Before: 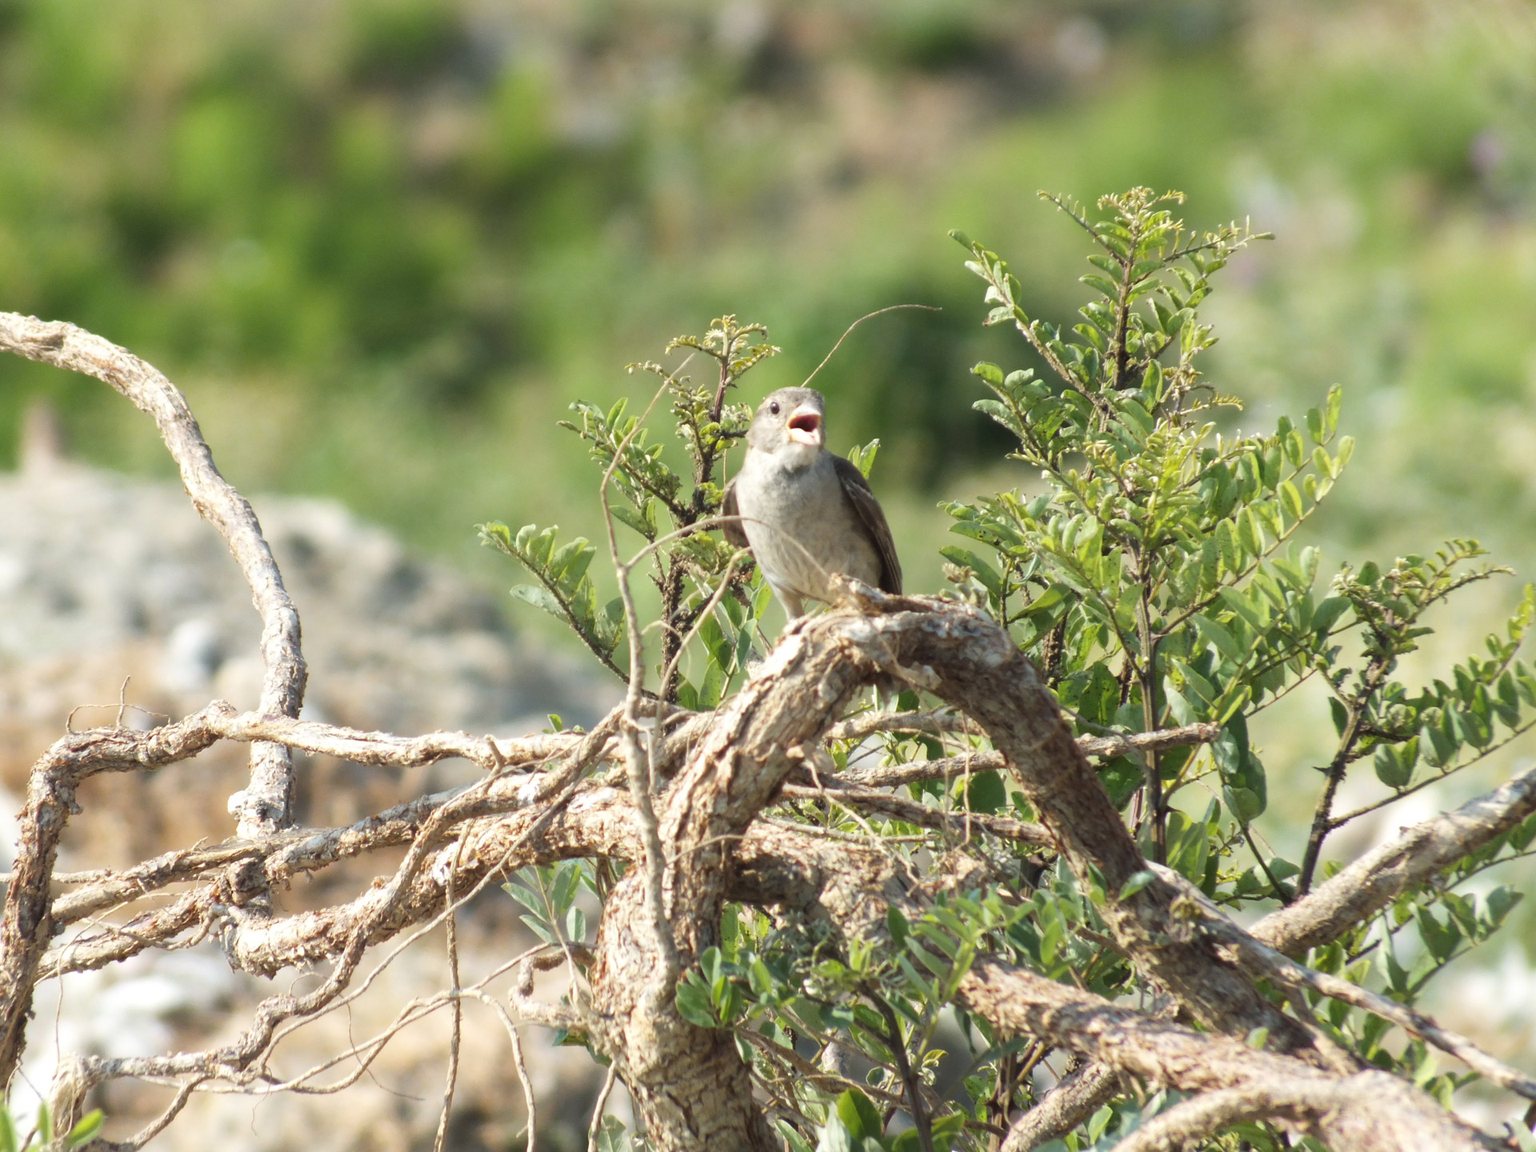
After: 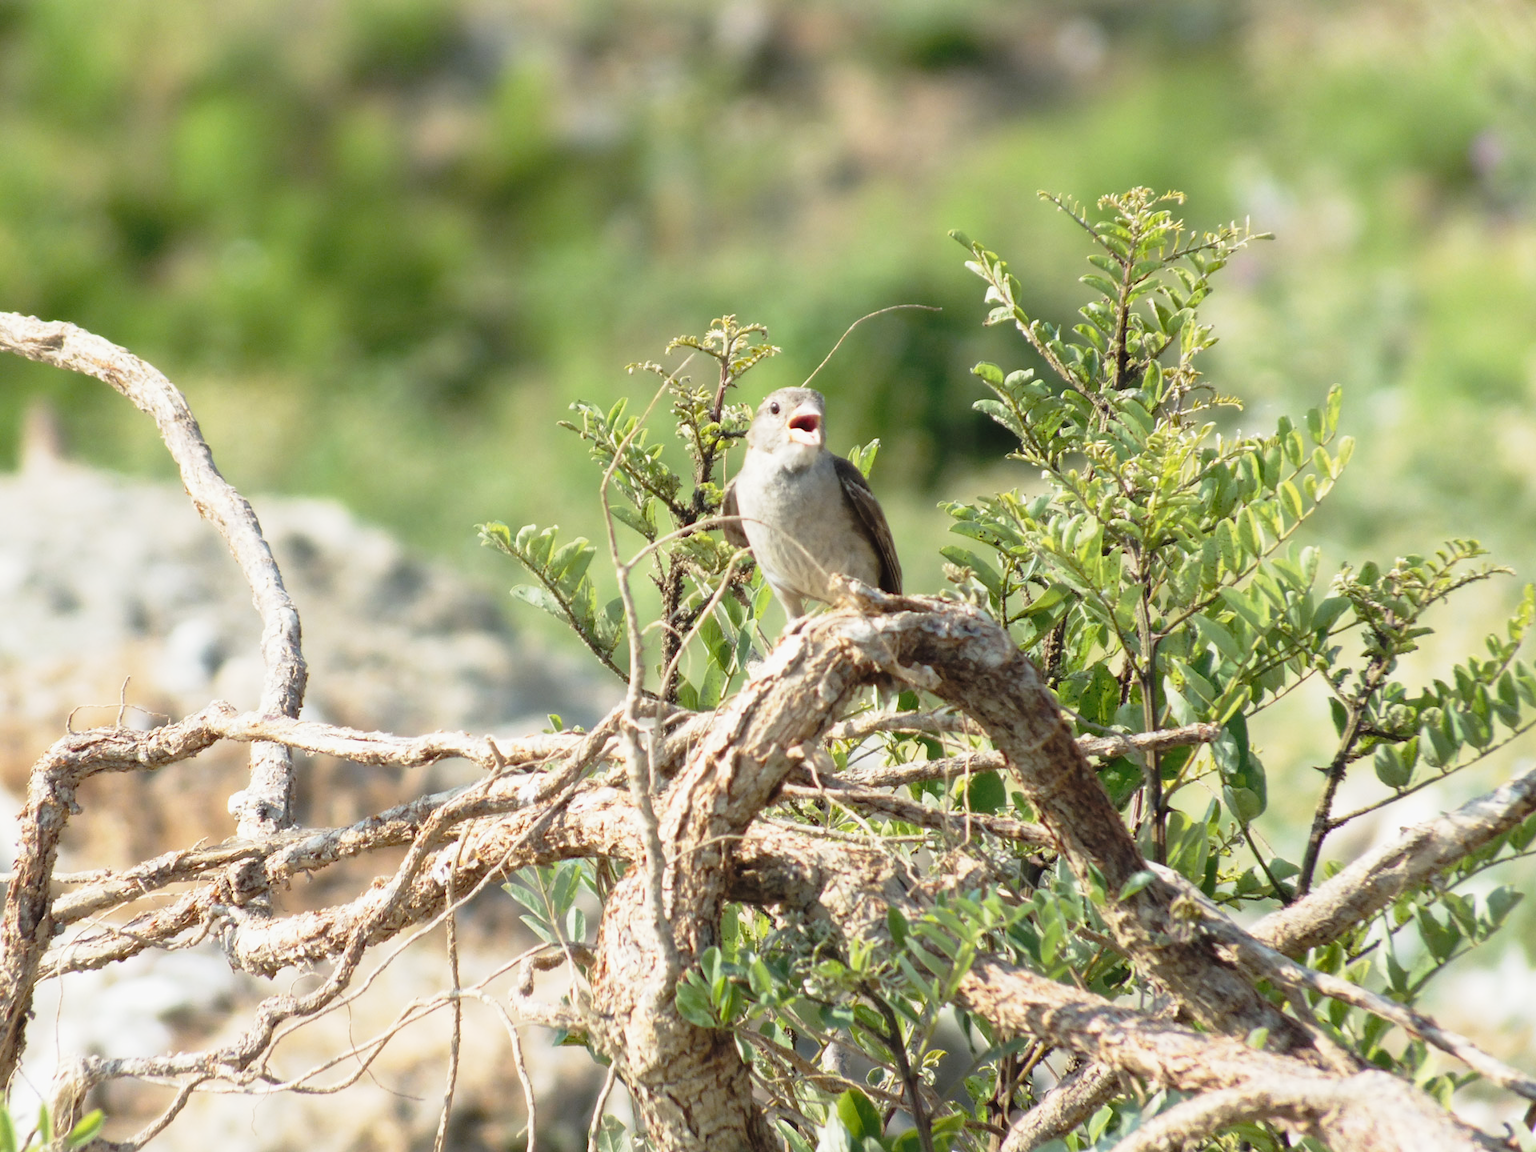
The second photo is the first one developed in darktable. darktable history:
tone curve: curves: ch0 [(0, 0.009) (0.105, 0.08) (0.195, 0.18) (0.283, 0.316) (0.384, 0.434) (0.485, 0.531) (0.638, 0.69) (0.81, 0.872) (1, 0.977)]; ch1 [(0, 0) (0.161, 0.092) (0.35, 0.33) (0.379, 0.401) (0.456, 0.469) (0.502, 0.5) (0.525, 0.514) (0.586, 0.617) (0.635, 0.655) (1, 1)]; ch2 [(0, 0) (0.371, 0.362) (0.437, 0.437) (0.48, 0.49) (0.53, 0.515) (0.56, 0.571) (0.622, 0.606) (1, 1)], preserve colors none
